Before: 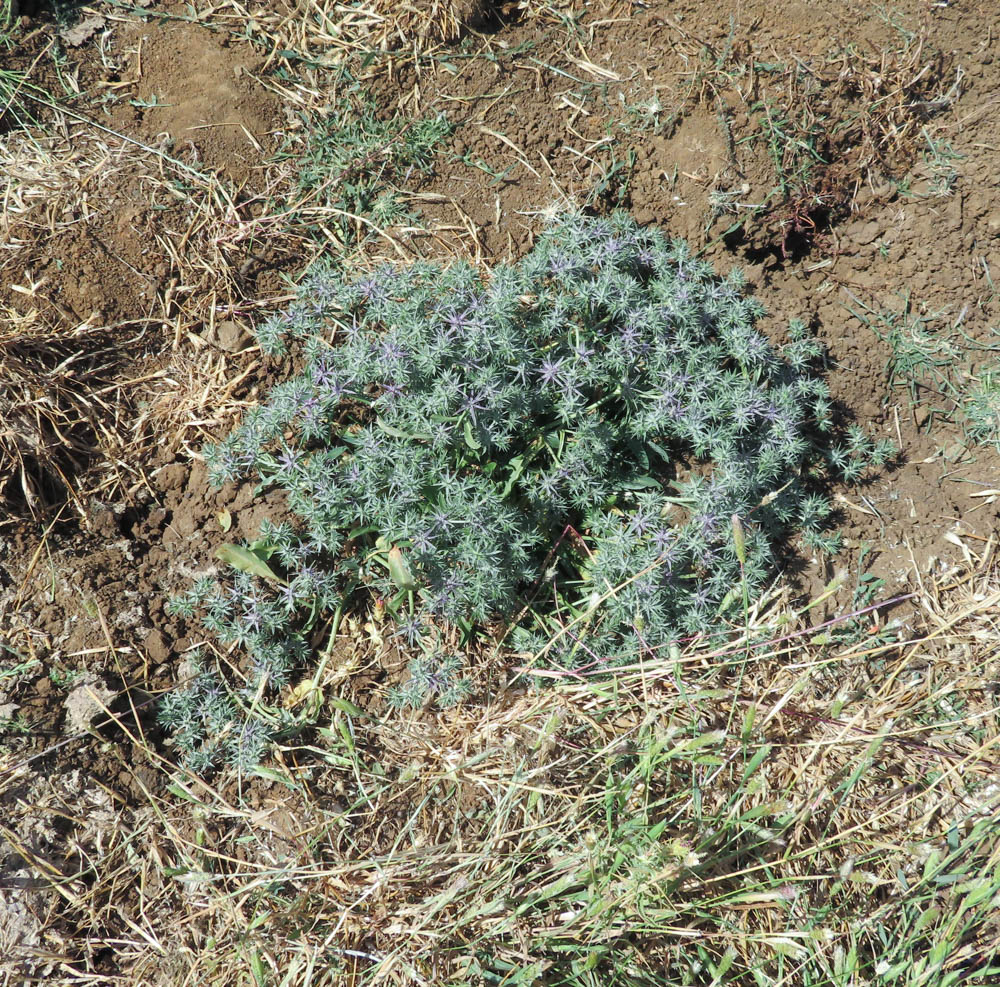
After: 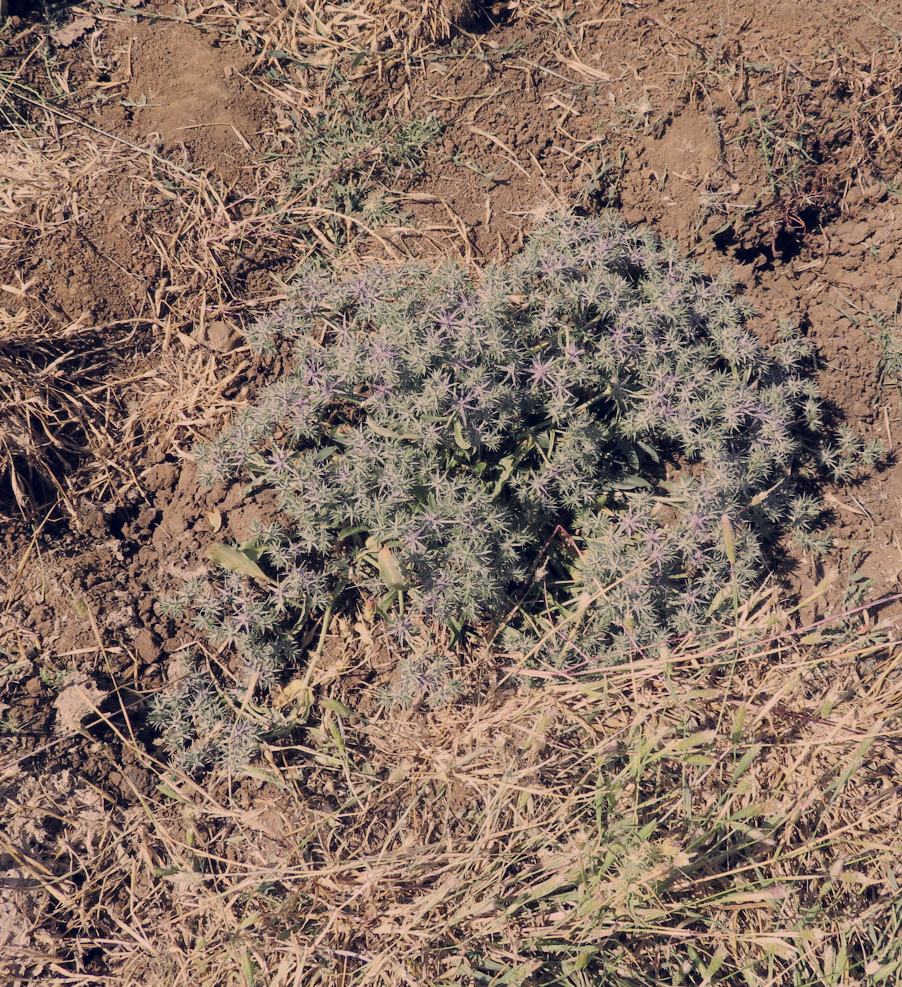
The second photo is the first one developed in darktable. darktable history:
crop and rotate: left 1.092%, right 8.627%
filmic rgb: black relative exposure -7.21 EV, white relative exposure 5.35 EV, hardness 3.02, contrast in shadows safe
color correction: highlights a* 20.02, highlights b* 26.84, shadows a* 3.33, shadows b* -17.97, saturation 0.717
